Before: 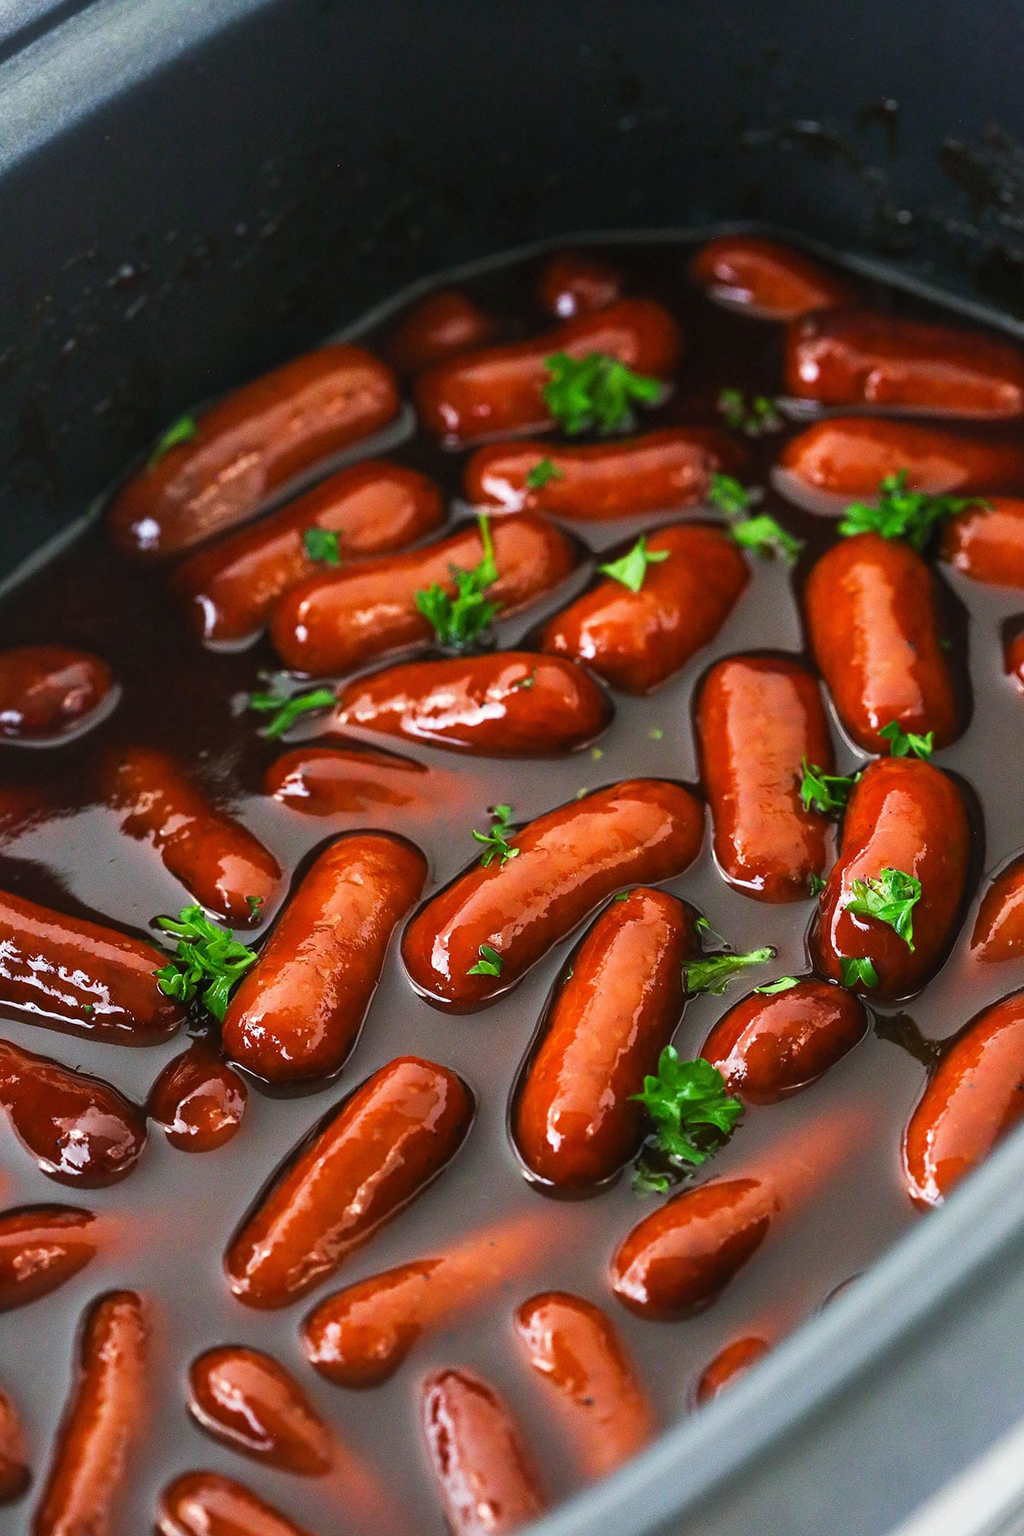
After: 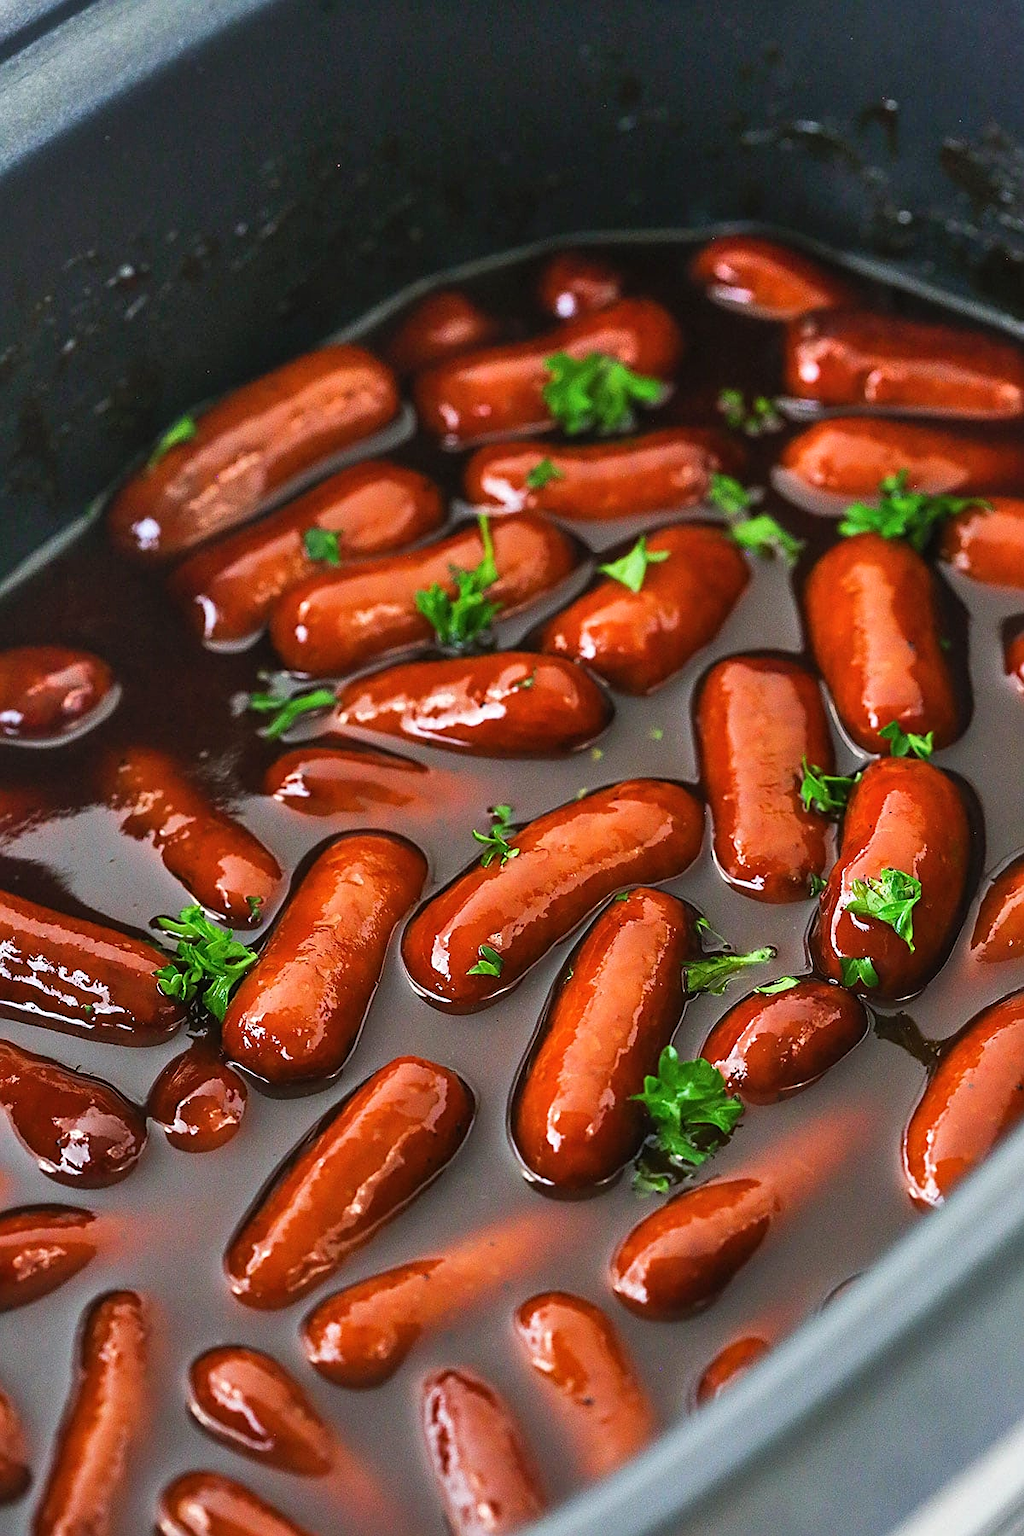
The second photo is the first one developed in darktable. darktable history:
sharpen: on, module defaults
shadows and highlights: low approximation 0.01, soften with gaussian
